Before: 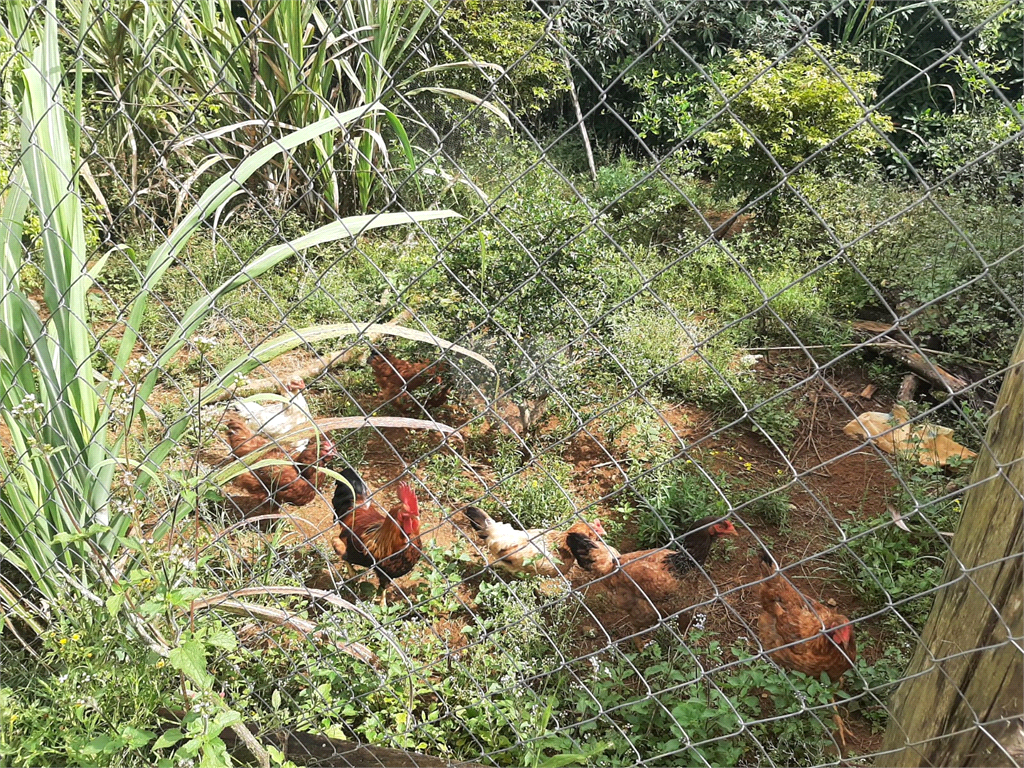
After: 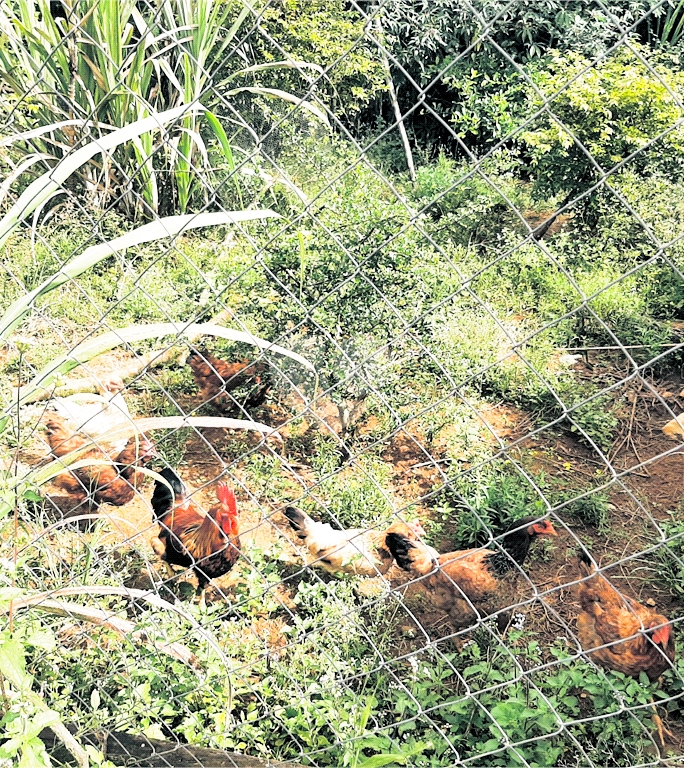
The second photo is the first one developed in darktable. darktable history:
color contrast: green-magenta contrast 1.2, blue-yellow contrast 1.2
base curve: curves: ch0 [(0, 0) (0.028, 0.03) (0.121, 0.232) (0.46, 0.748) (0.859, 0.968) (1, 1)], preserve colors none
rgb levels: levels [[0.013, 0.434, 0.89], [0, 0.5, 1], [0, 0.5, 1]]
crop and rotate: left 17.732%, right 15.423%
split-toning: shadows › hue 205.2°, shadows › saturation 0.29, highlights › hue 50.4°, highlights › saturation 0.38, balance -49.9
